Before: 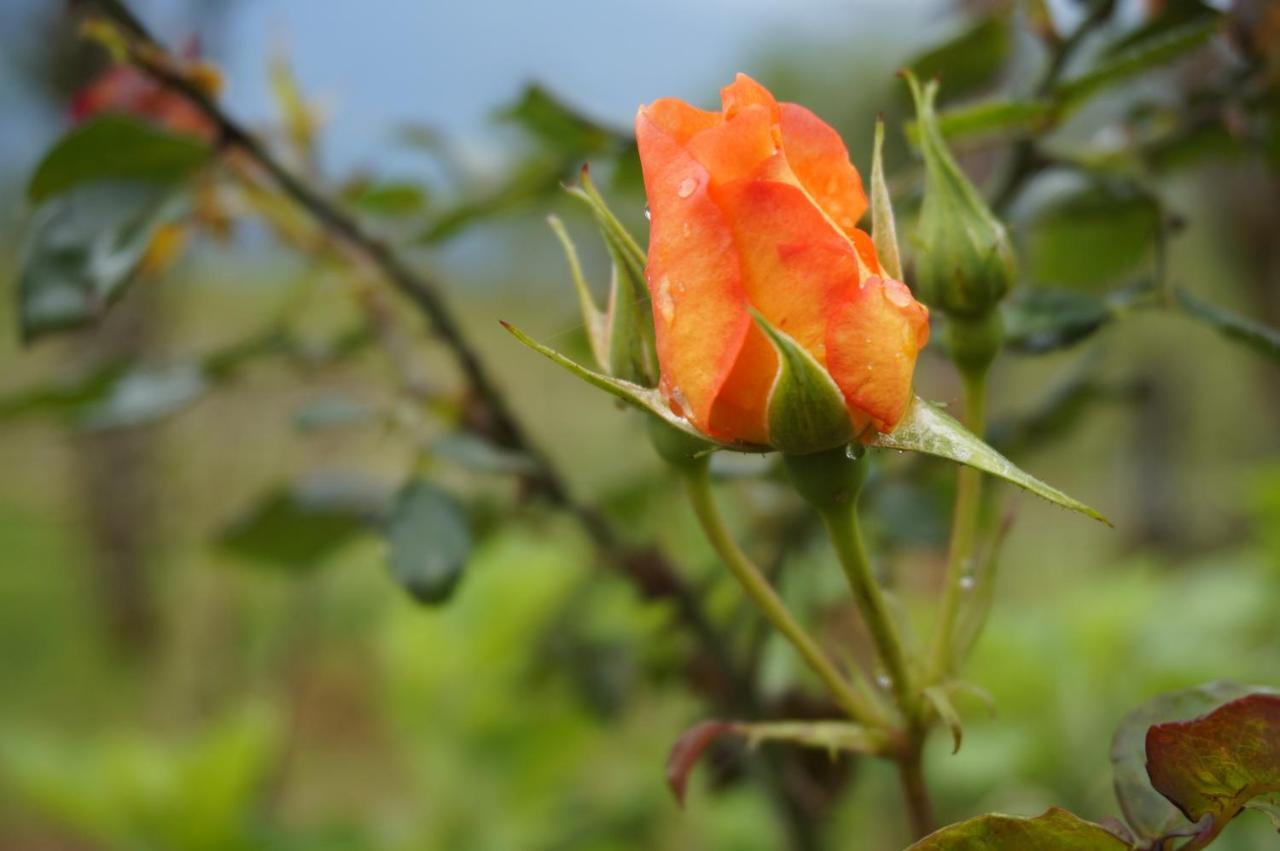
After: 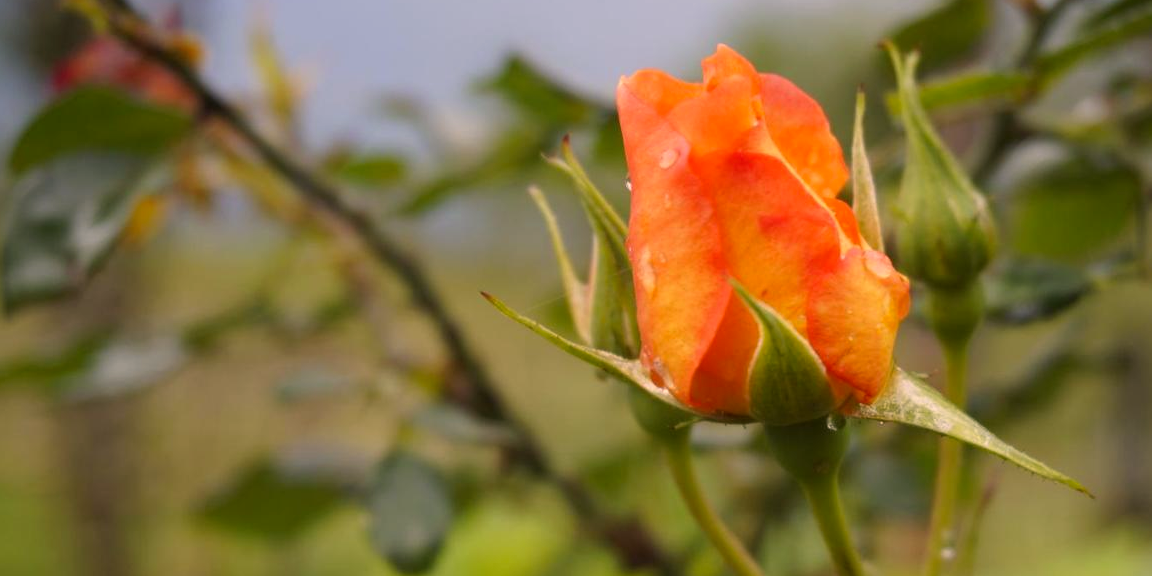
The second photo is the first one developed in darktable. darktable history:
color correction: highlights a* 11.96, highlights b* 11.58
crop: left 1.509%, top 3.452%, right 7.696%, bottom 28.452%
